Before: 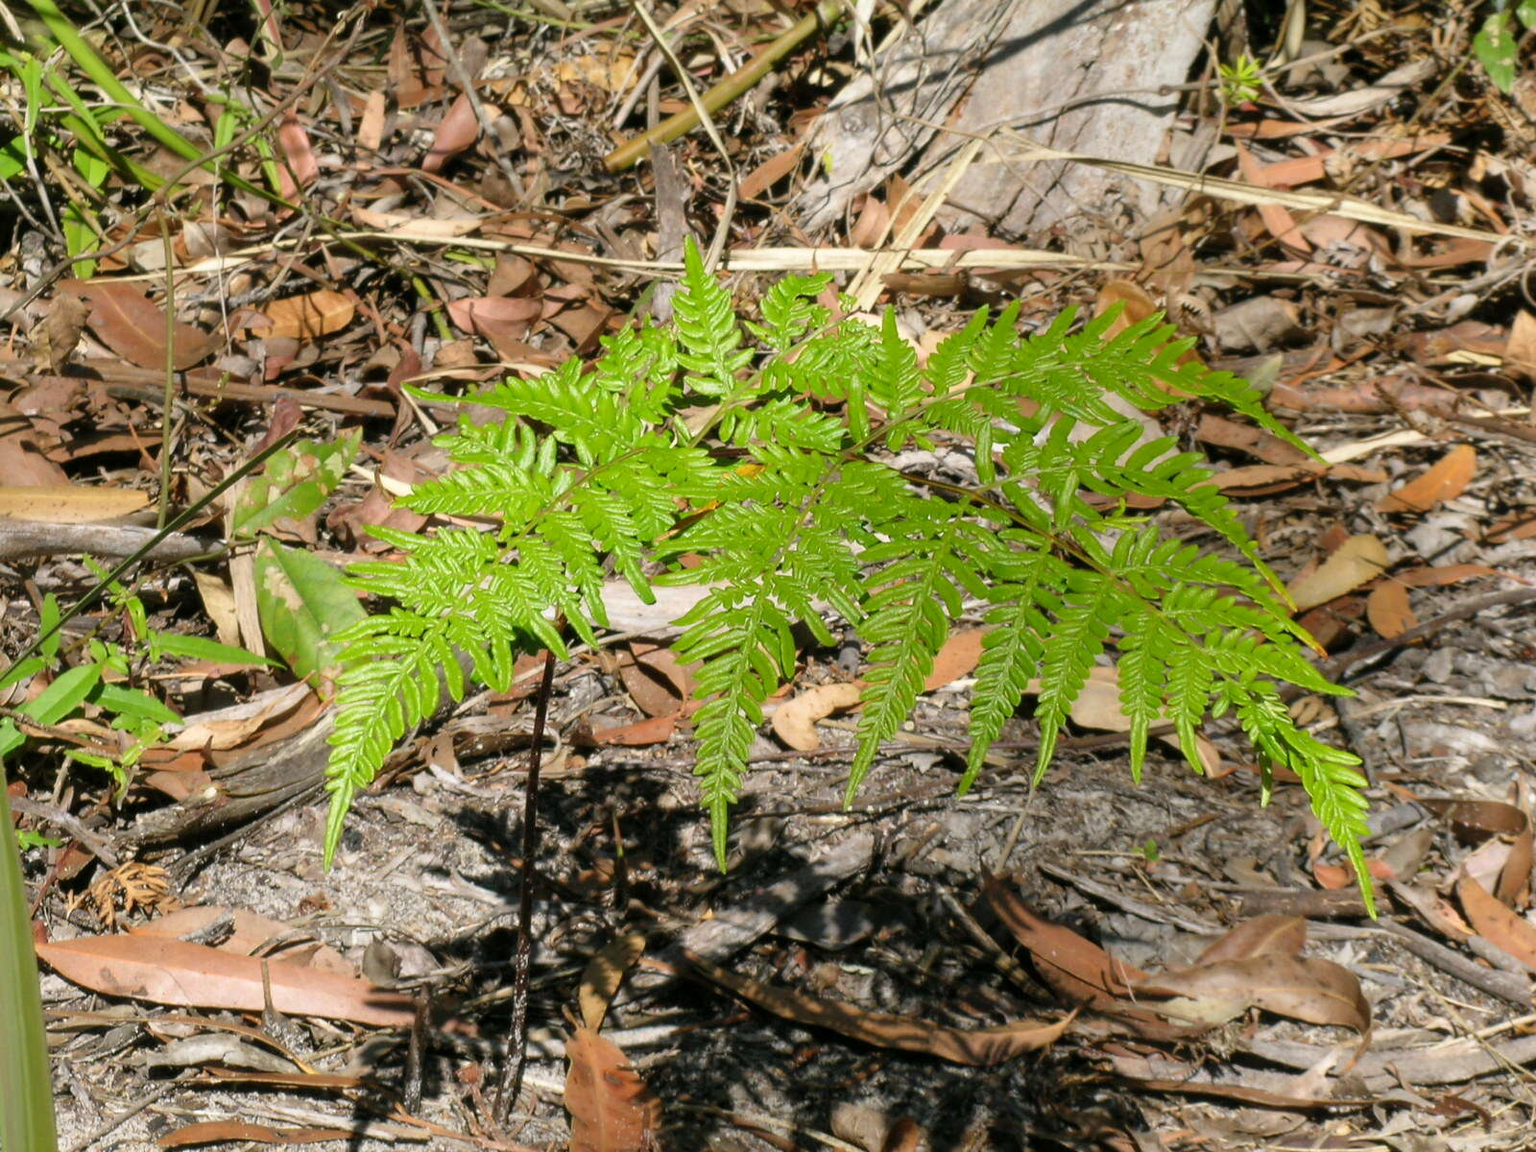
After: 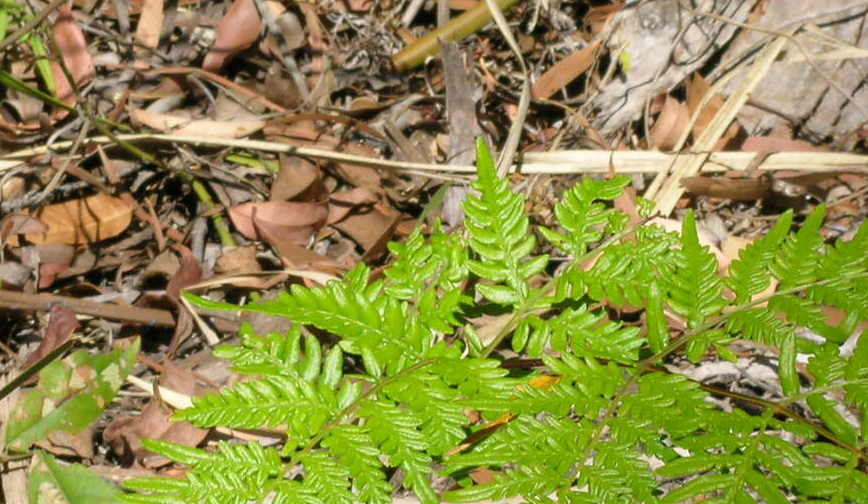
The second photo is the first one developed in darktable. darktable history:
crop: left 14.857%, top 9.026%, right 30.889%, bottom 48.909%
